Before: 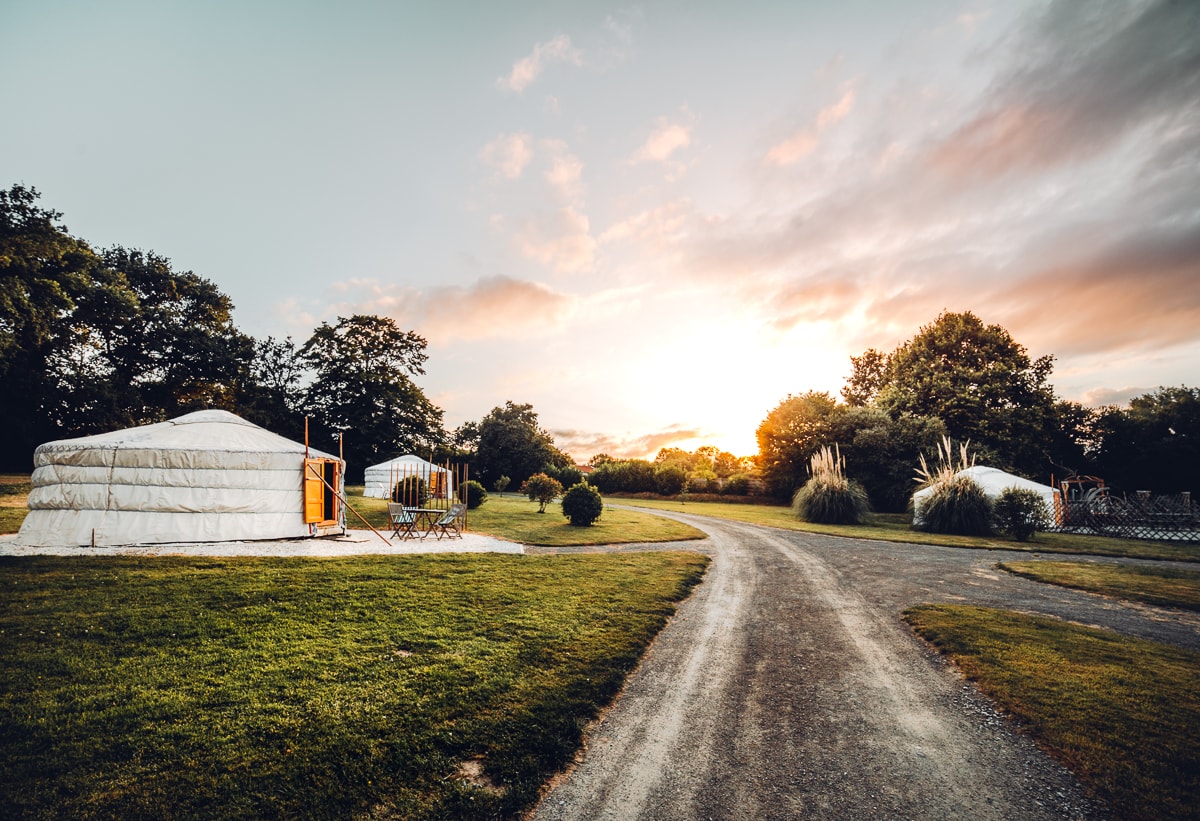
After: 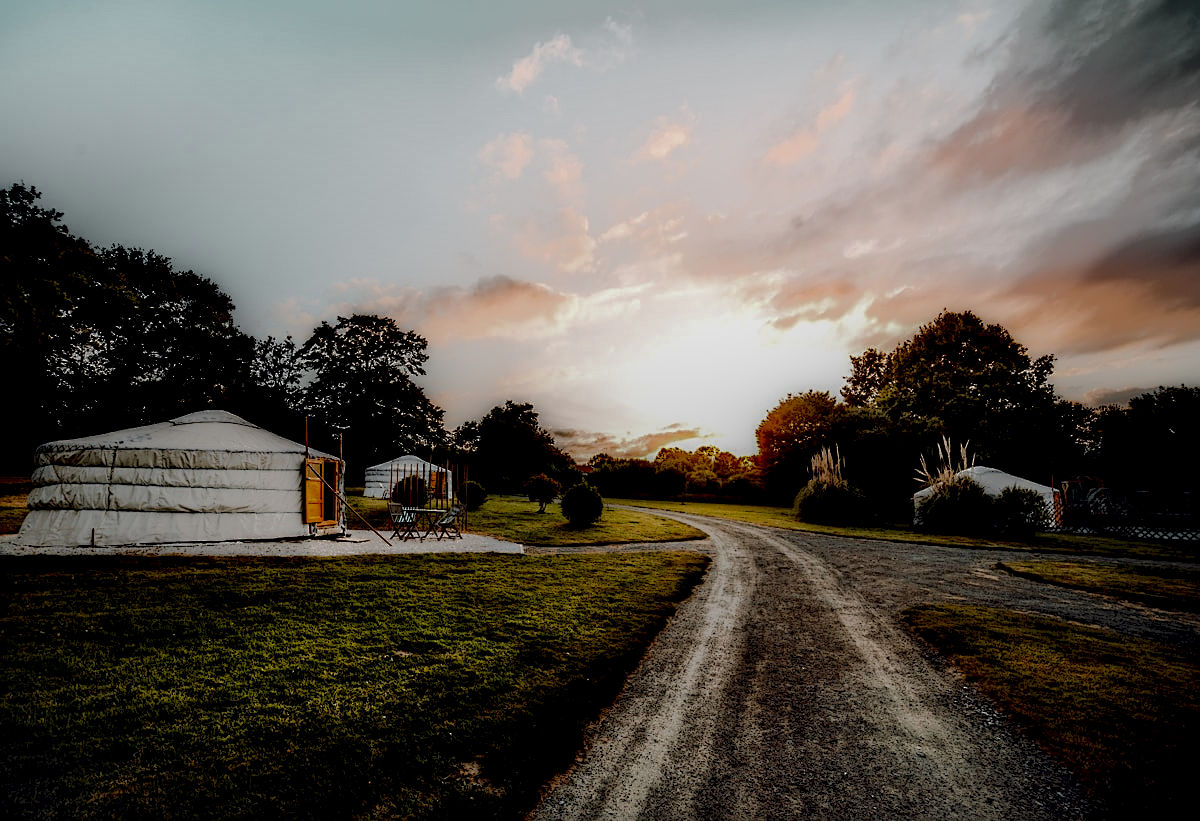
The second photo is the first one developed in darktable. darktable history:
local contrast: highlights 5%, shadows 216%, detail 164%, midtone range 0.006
sharpen: on, module defaults
